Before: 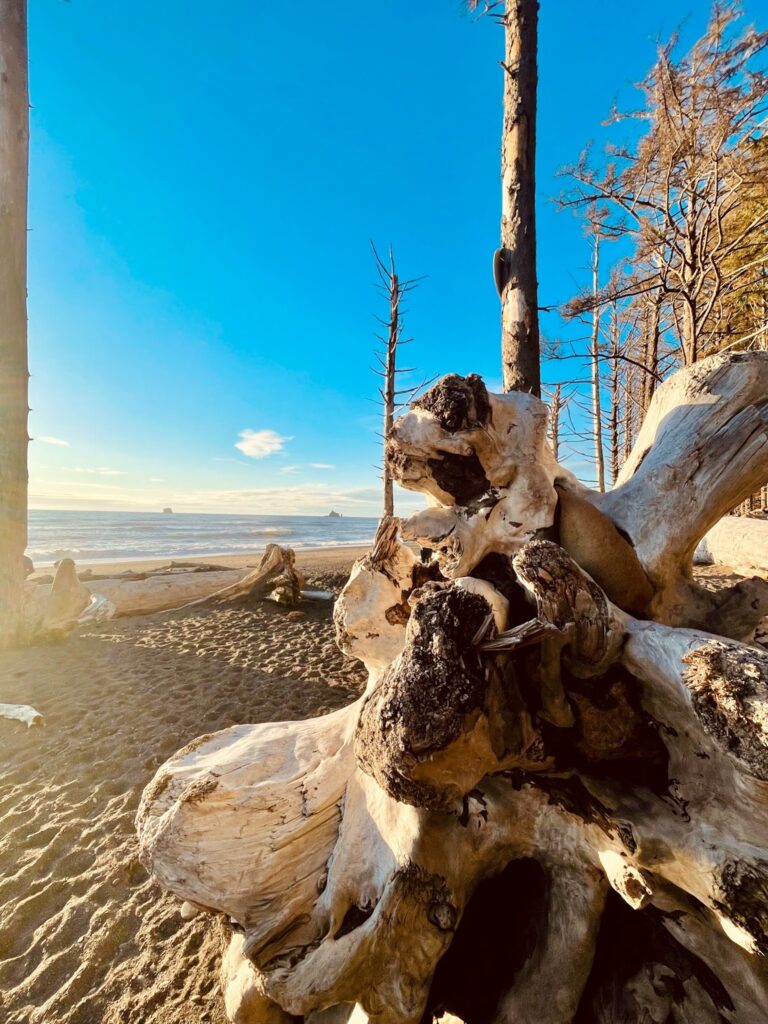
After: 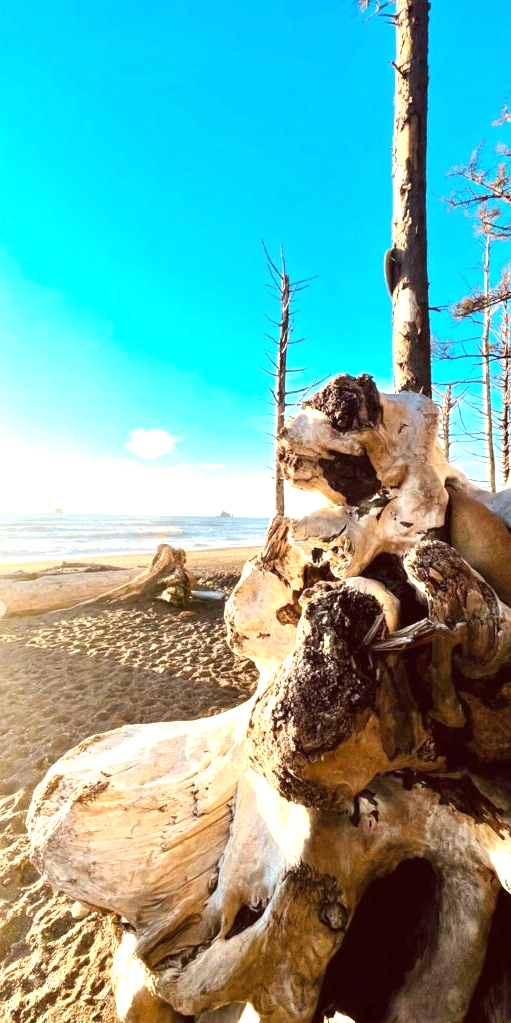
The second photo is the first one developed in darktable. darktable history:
exposure: black level correction 0, exposure 1 EV, compensate highlight preservation false
crop and rotate: left 14.292%, right 19.041%
tone equalizer: on, module defaults
